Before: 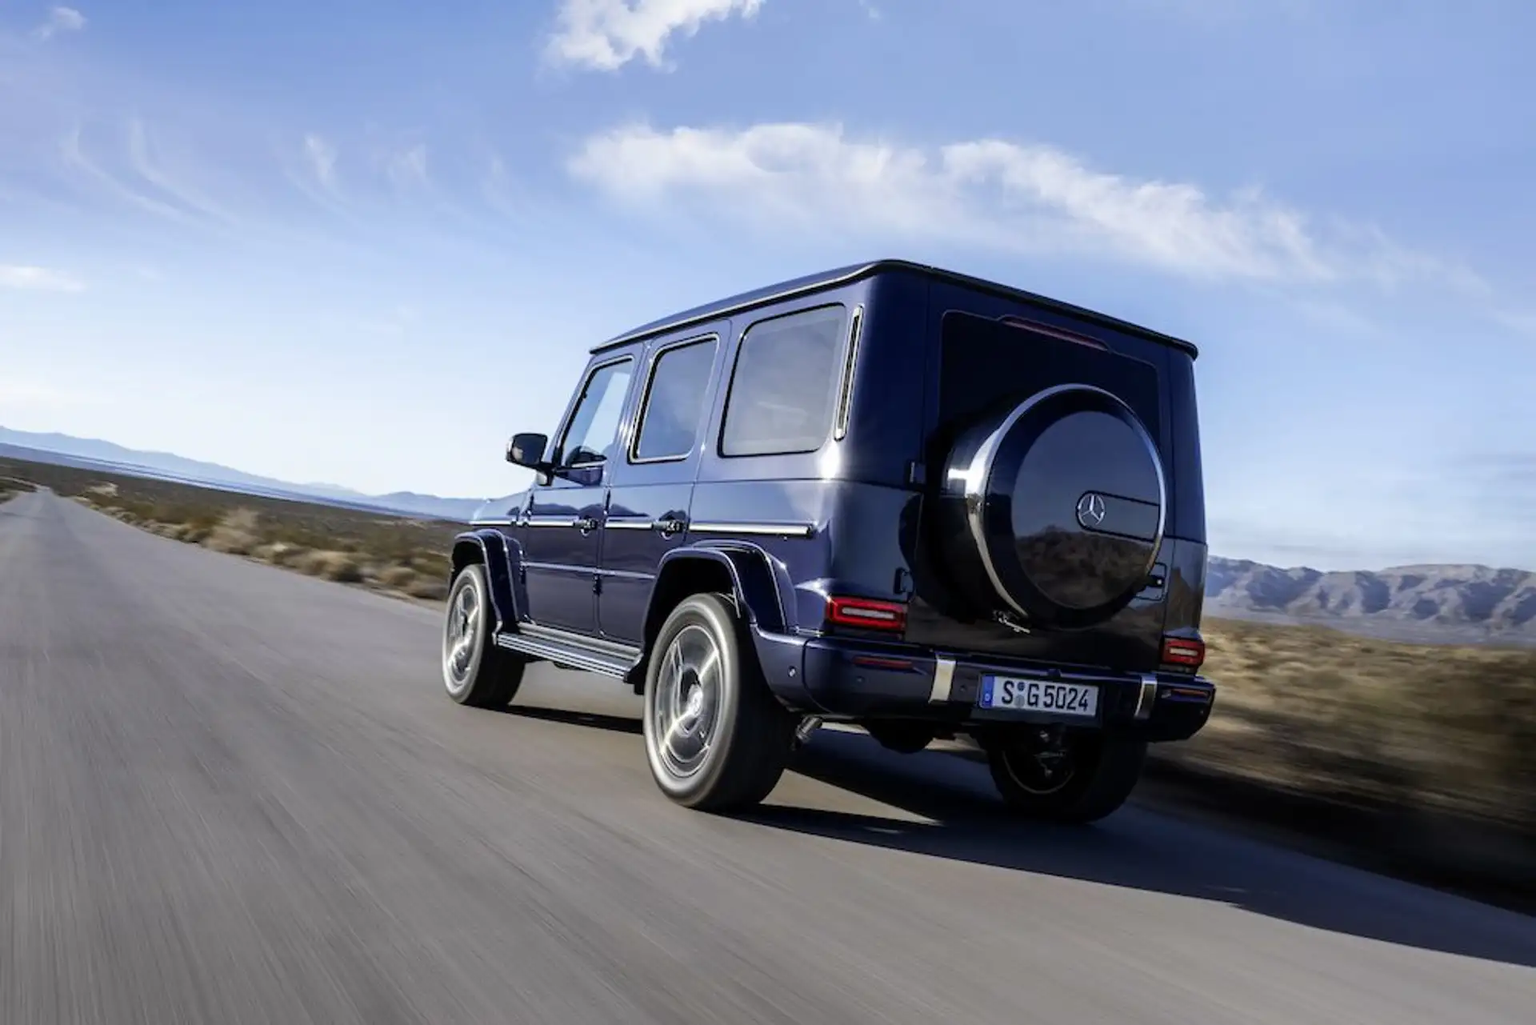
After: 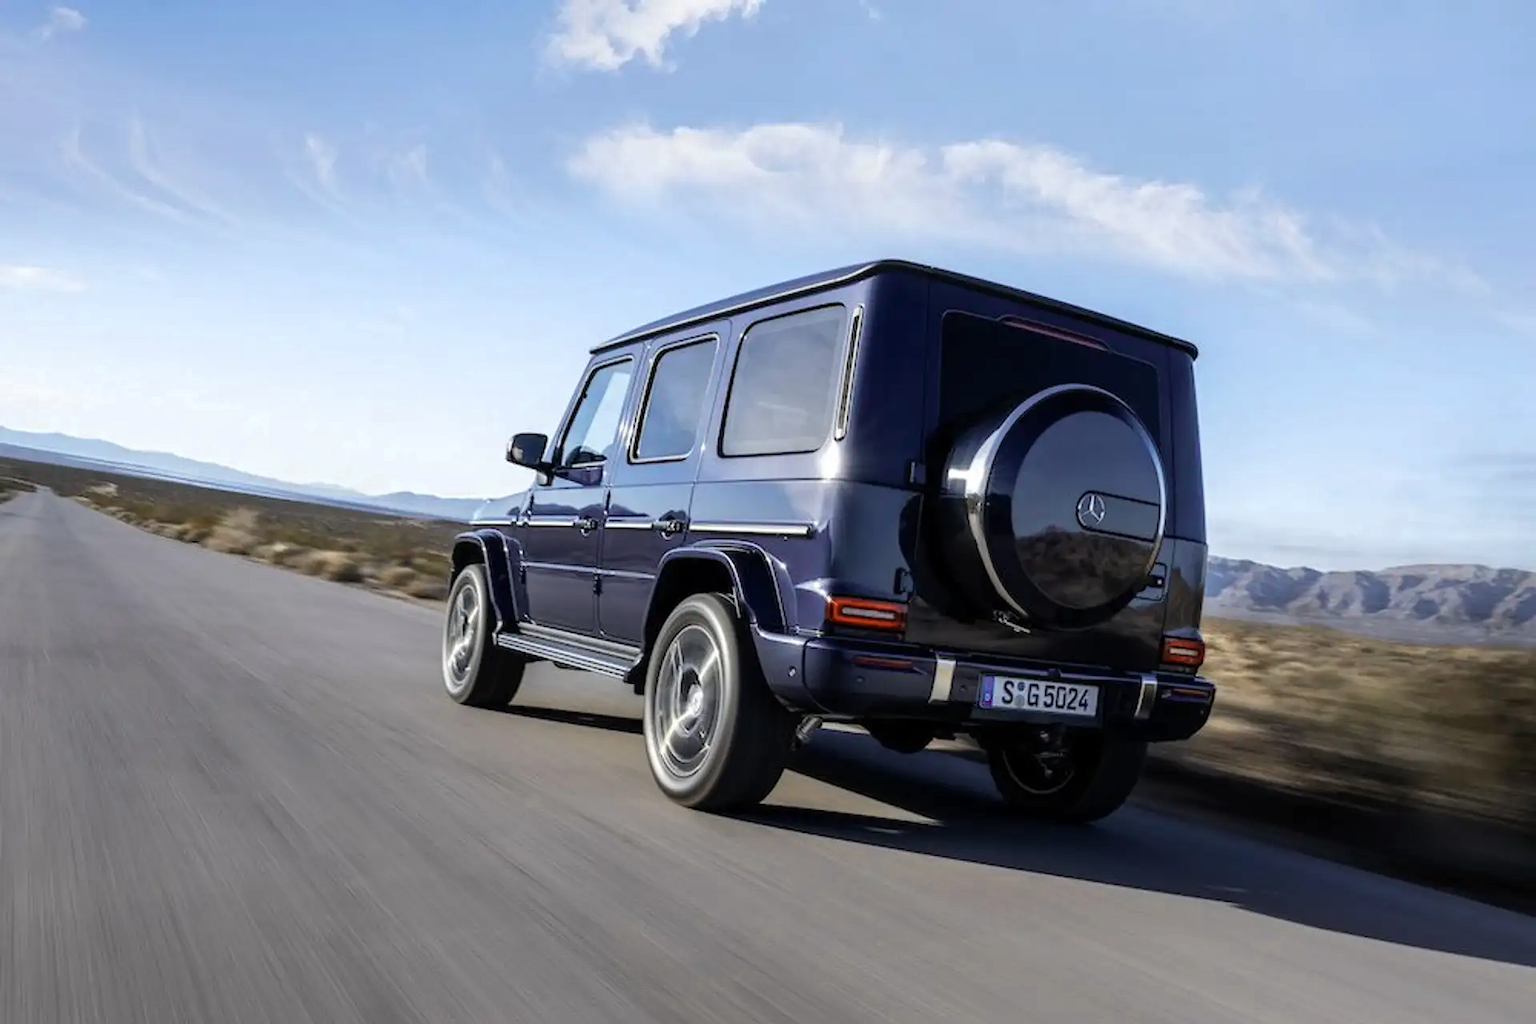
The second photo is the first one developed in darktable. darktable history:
shadows and highlights: shadows 25, highlights -25
color zones: curves: ch0 [(0.018, 0.548) (0.197, 0.654) (0.425, 0.447) (0.605, 0.658) (0.732, 0.579)]; ch1 [(0.105, 0.531) (0.224, 0.531) (0.386, 0.39) (0.618, 0.456) (0.732, 0.456) (0.956, 0.421)]; ch2 [(0.039, 0.583) (0.215, 0.465) (0.399, 0.544) (0.465, 0.548) (0.614, 0.447) (0.724, 0.43) (0.882, 0.623) (0.956, 0.632)]
